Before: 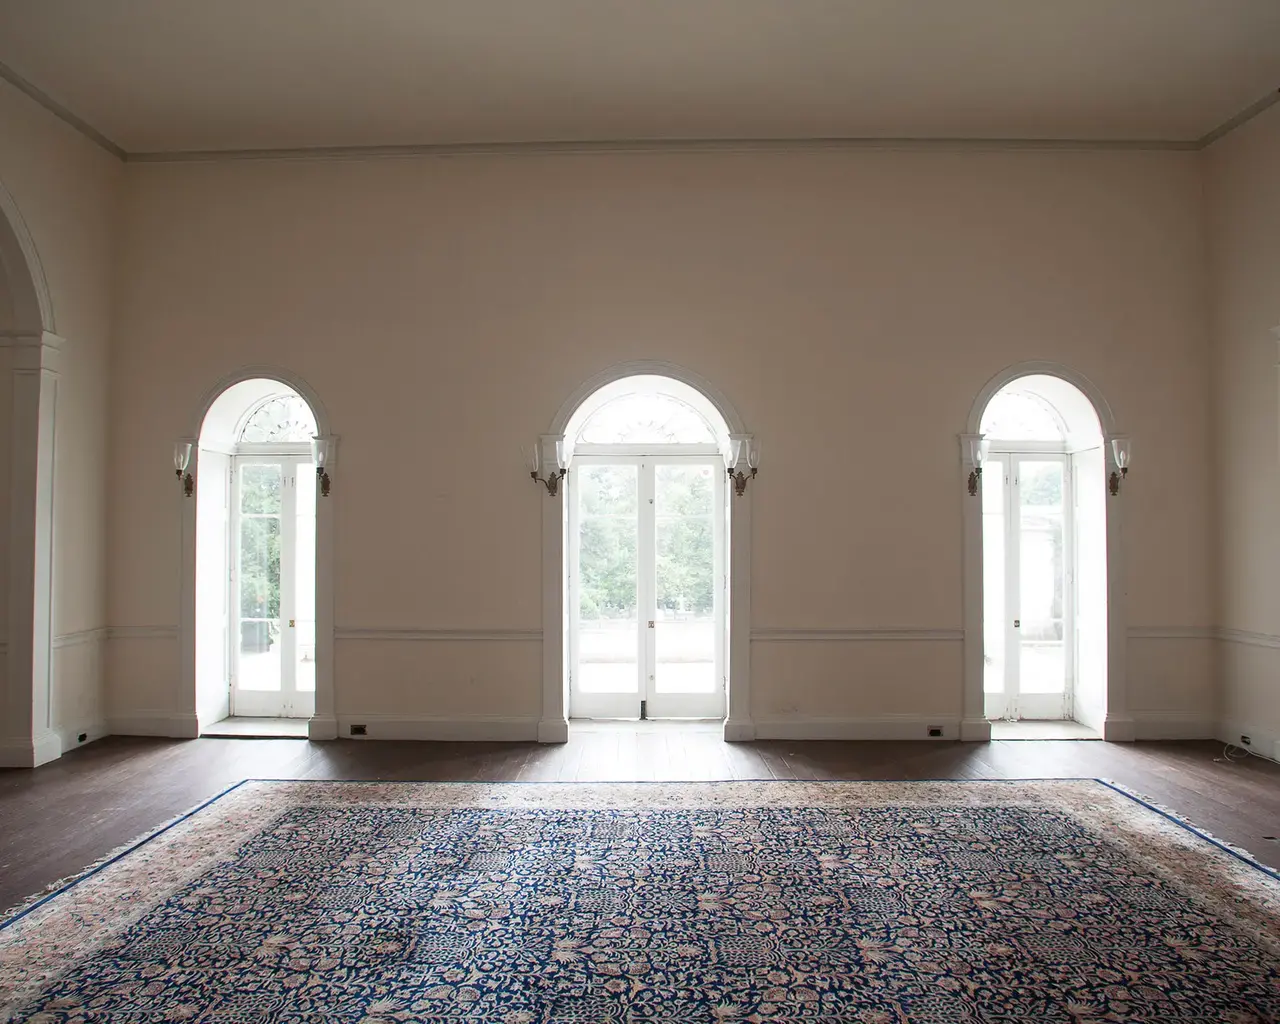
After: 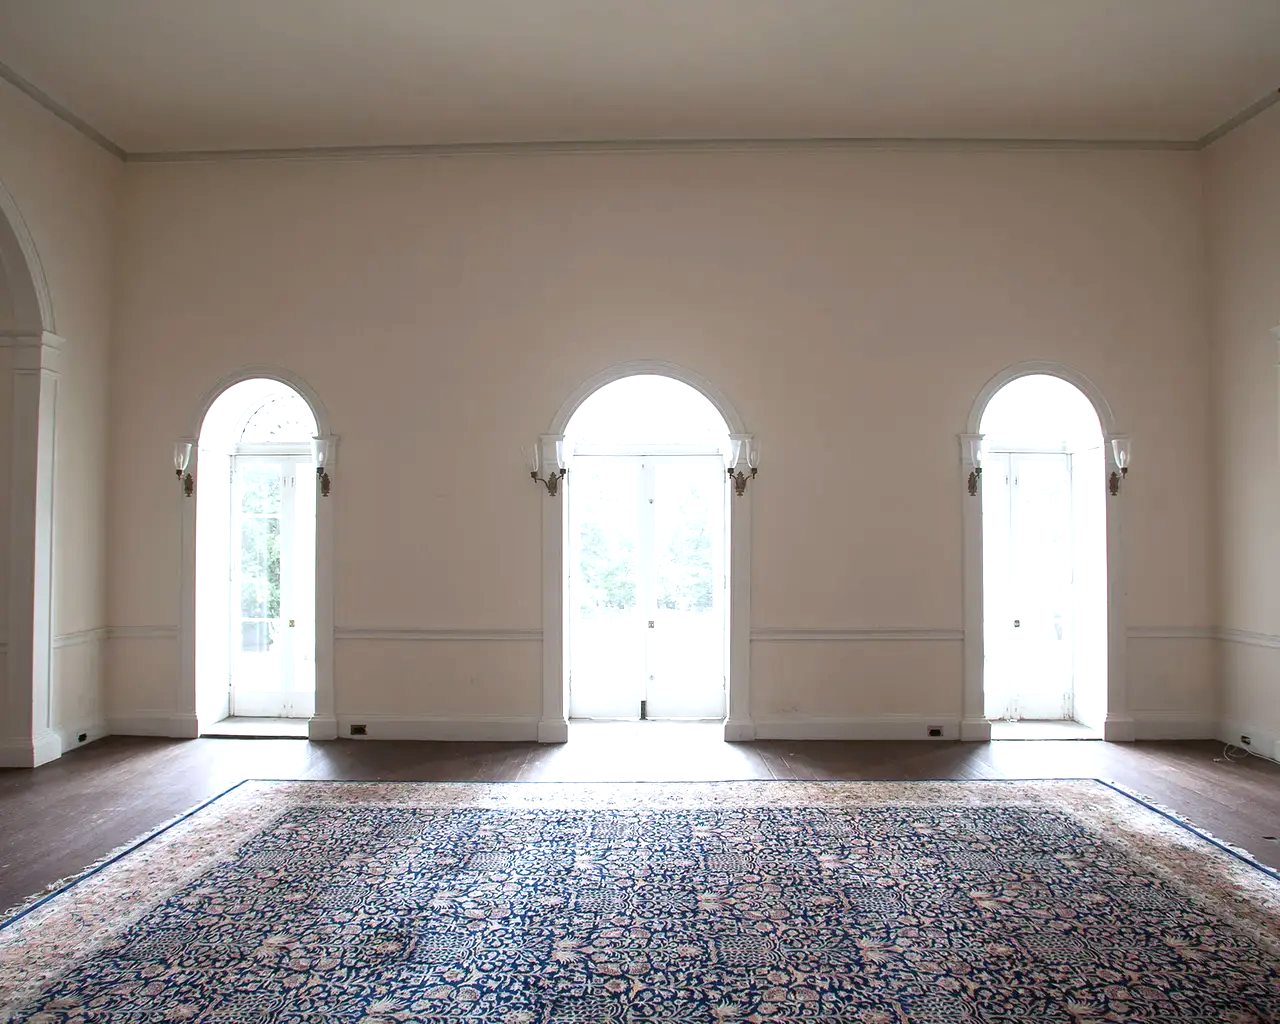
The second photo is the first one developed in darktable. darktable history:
tone equalizer: on, module defaults
exposure: exposure 0.515 EV, compensate highlight preservation false
white balance: red 0.974, blue 1.044
